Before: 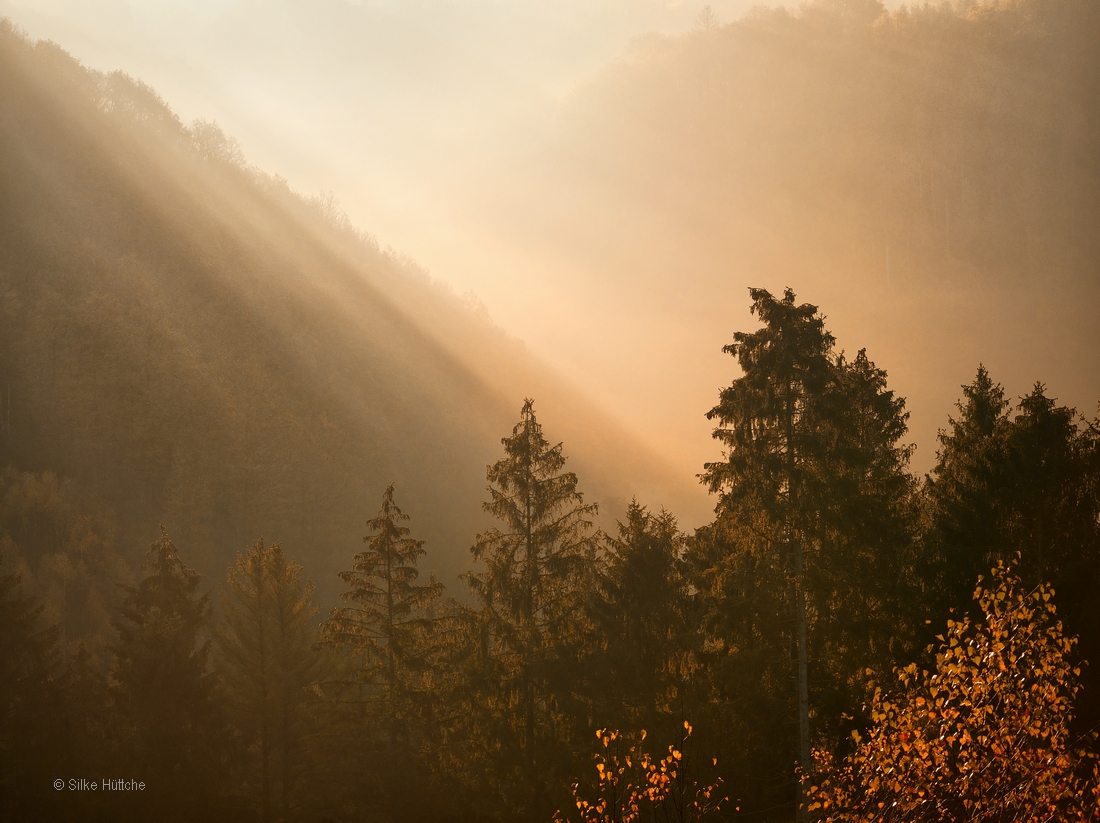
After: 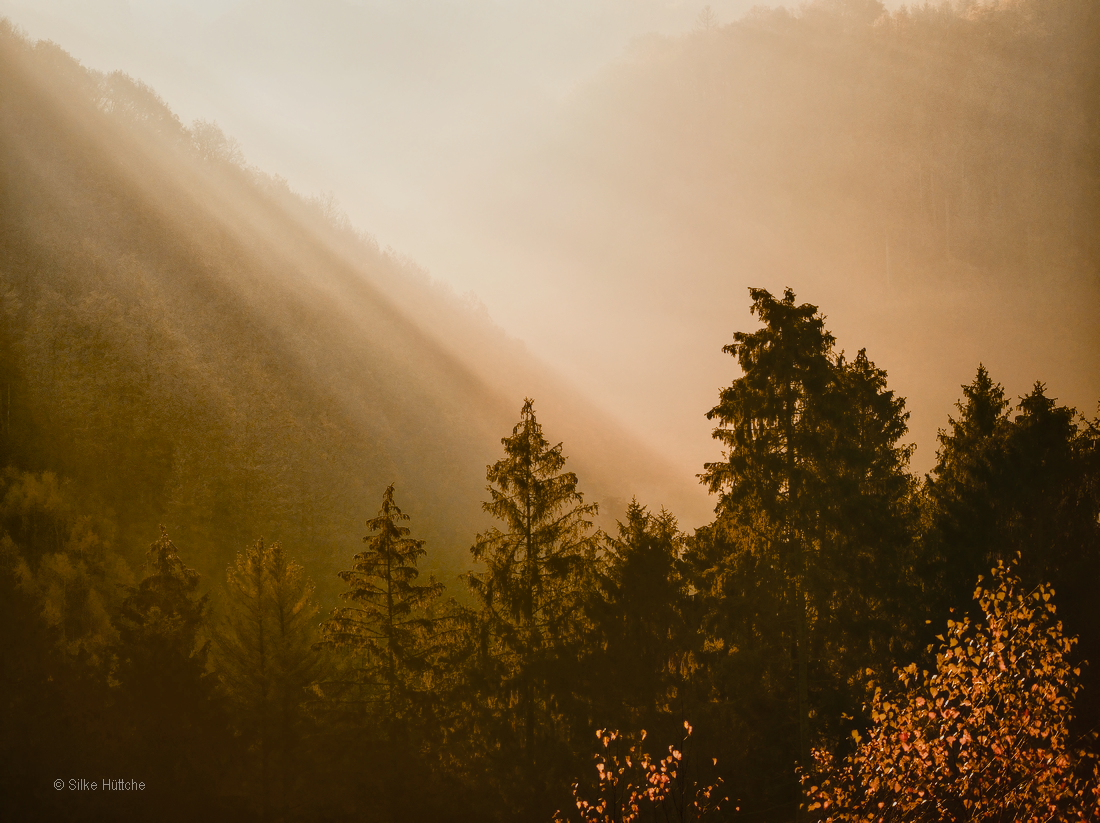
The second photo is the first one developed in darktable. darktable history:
exposure: black level correction 0.032, exposure 0.33 EV, compensate highlight preservation false
local contrast: on, module defaults
filmic rgb: black relative exposure -7.65 EV, white relative exposure 4.56 EV, threshold 2.97 EV, hardness 3.61, contrast 0.986, color science v4 (2020), enable highlight reconstruction true
